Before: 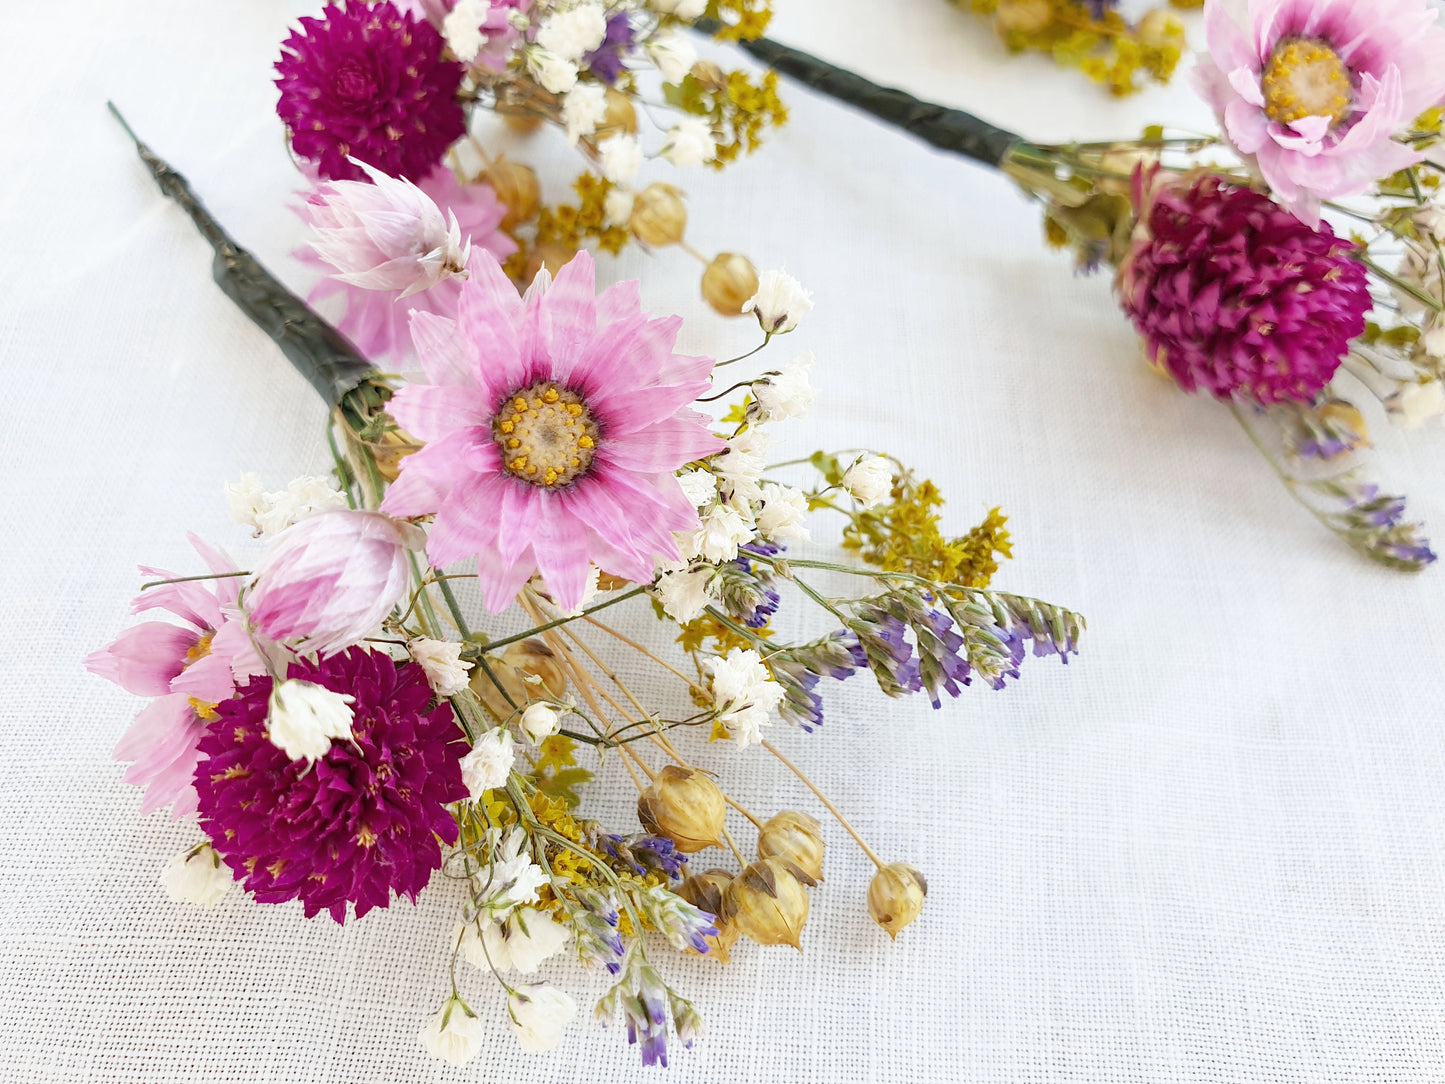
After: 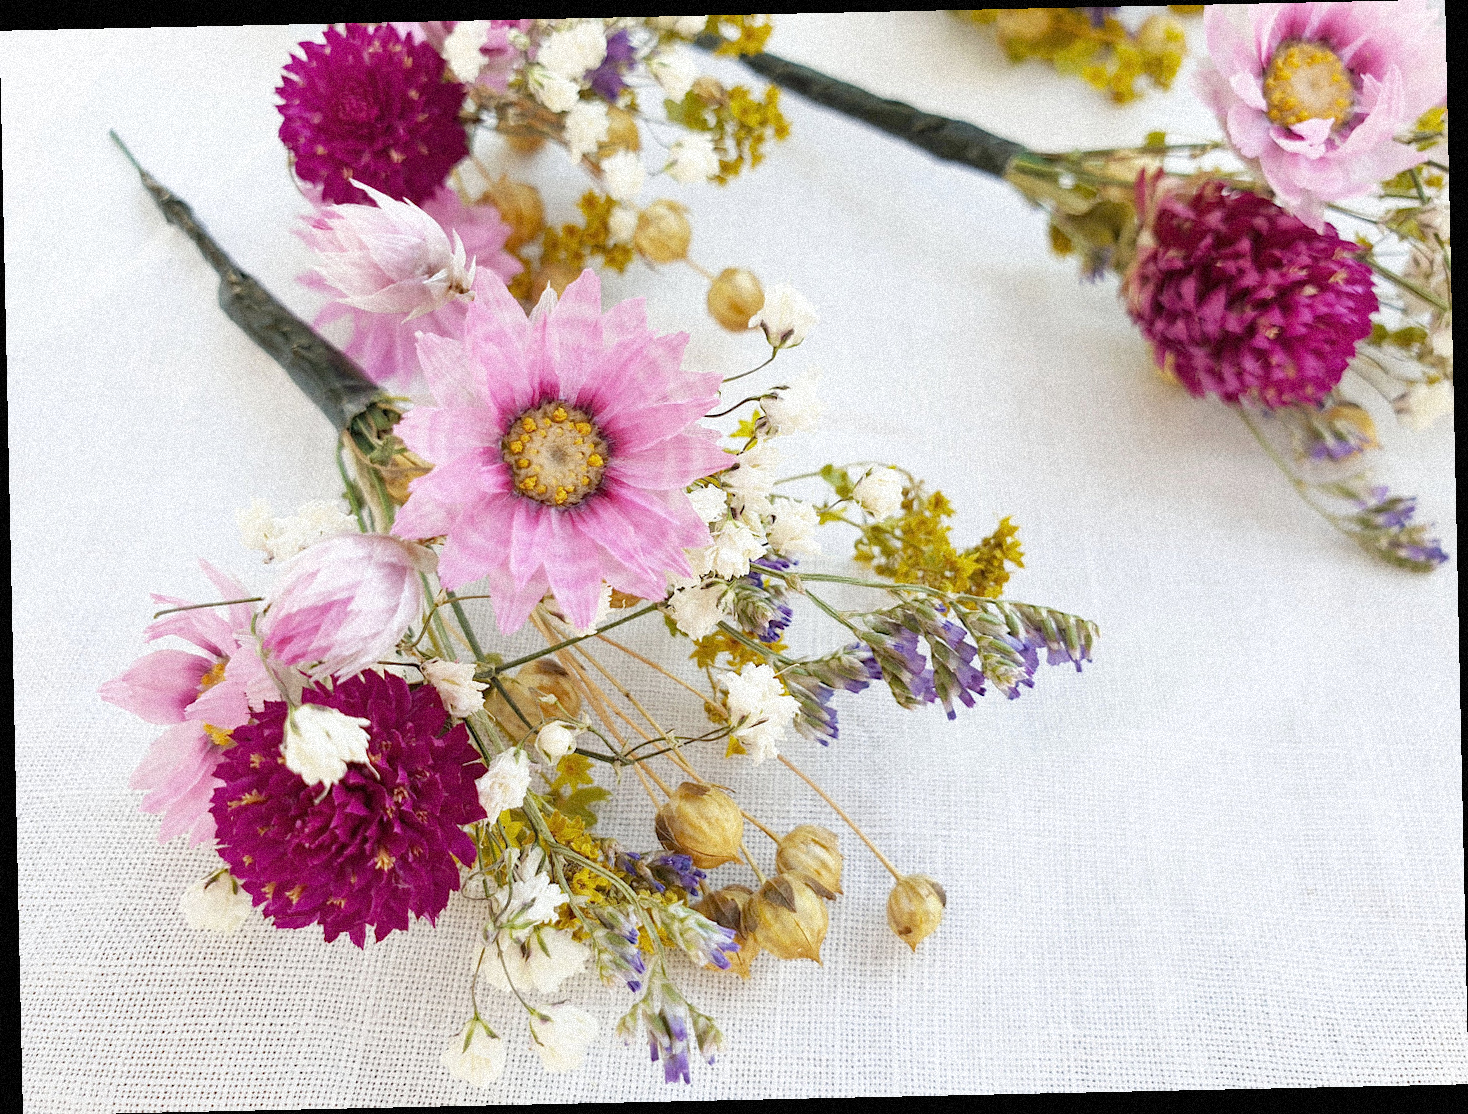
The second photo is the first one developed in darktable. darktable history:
grain: strength 35%, mid-tones bias 0%
rotate and perspective: rotation -1.24°, automatic cropping off
